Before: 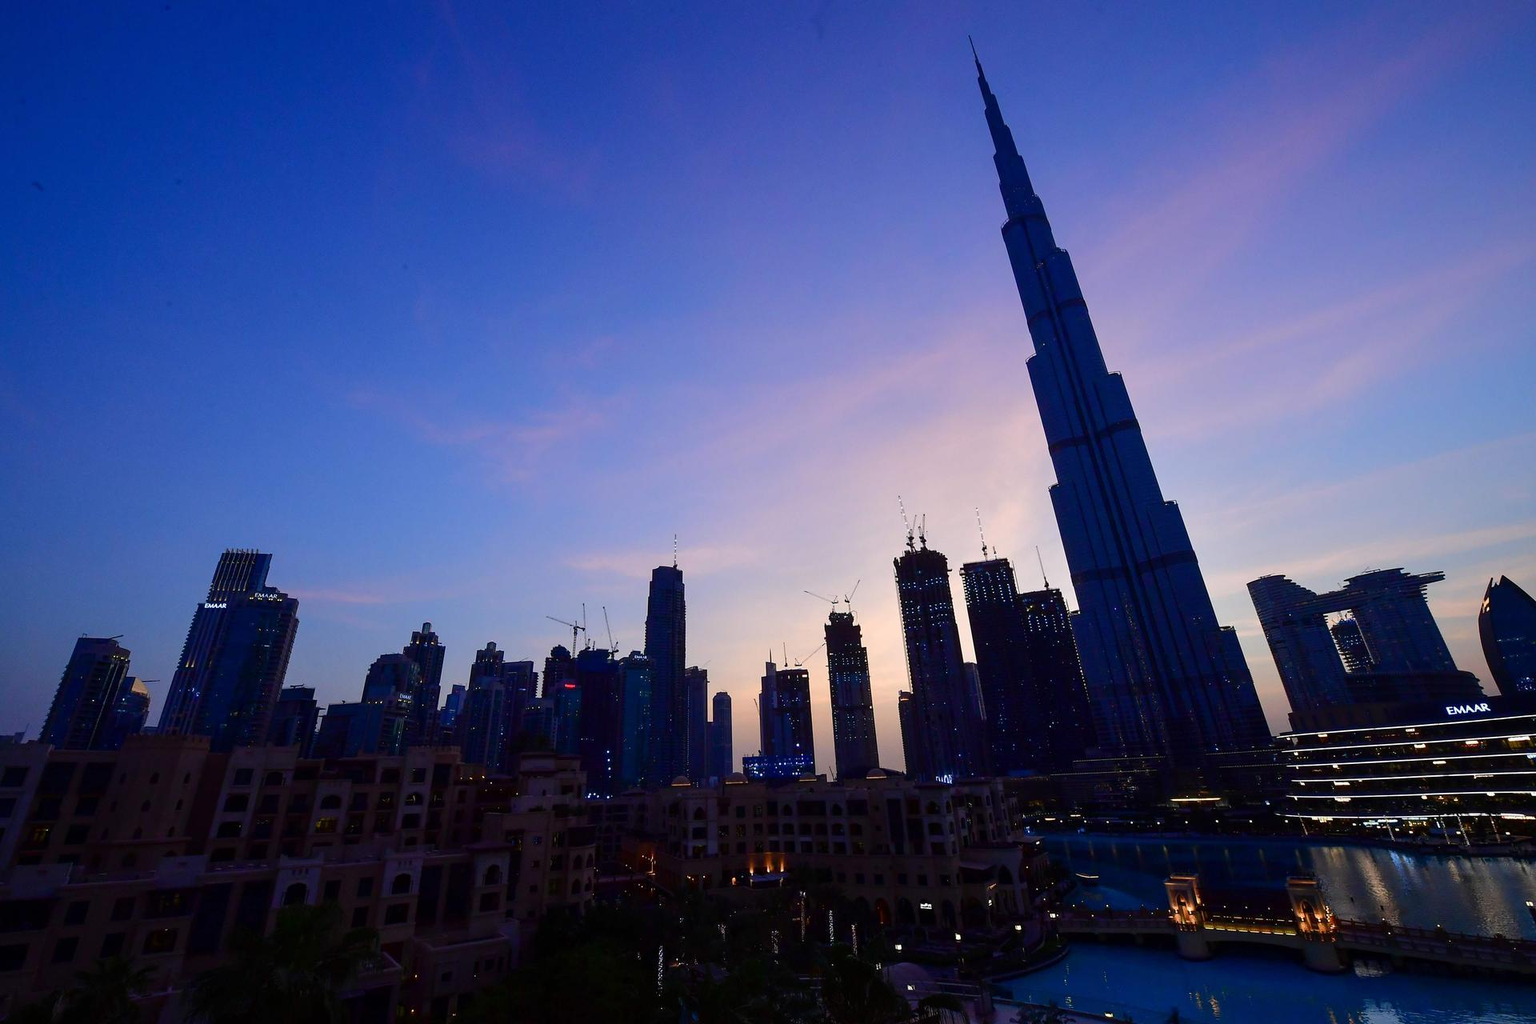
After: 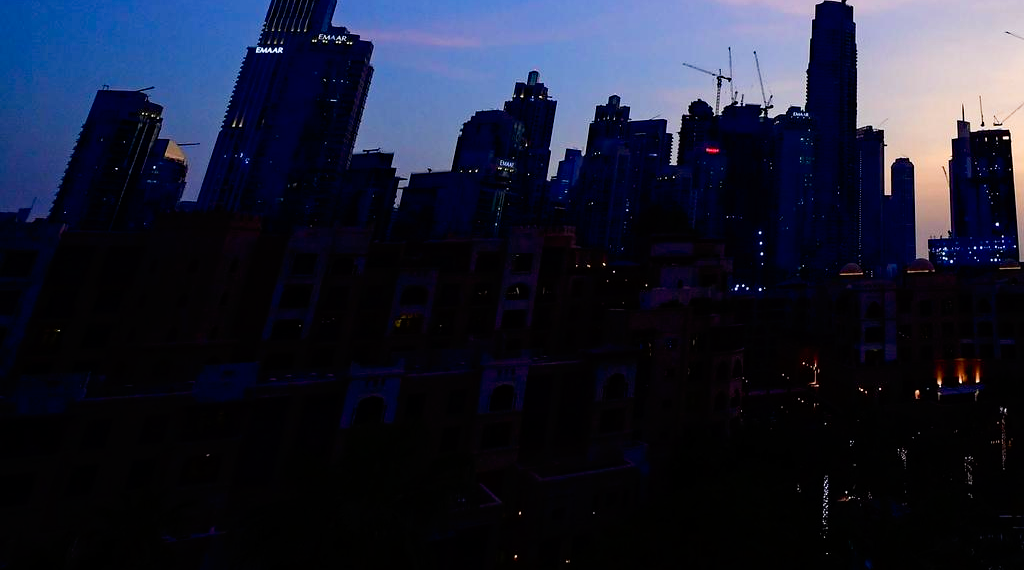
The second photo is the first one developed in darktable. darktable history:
crop and rotate: top 55.247%, right 46.627%, bottom 0.197%
tone curve: curves: ch0 [(0, 0) (0.118, 0.034) (0.182, 0.124) (0.265, 0.214) (0.504, 0.508) (0.783, 0.825) (1, 1)], preserve colors none
exposure: compensate highlight preservation false
haze removal: compatibility mode true, adaptive false
